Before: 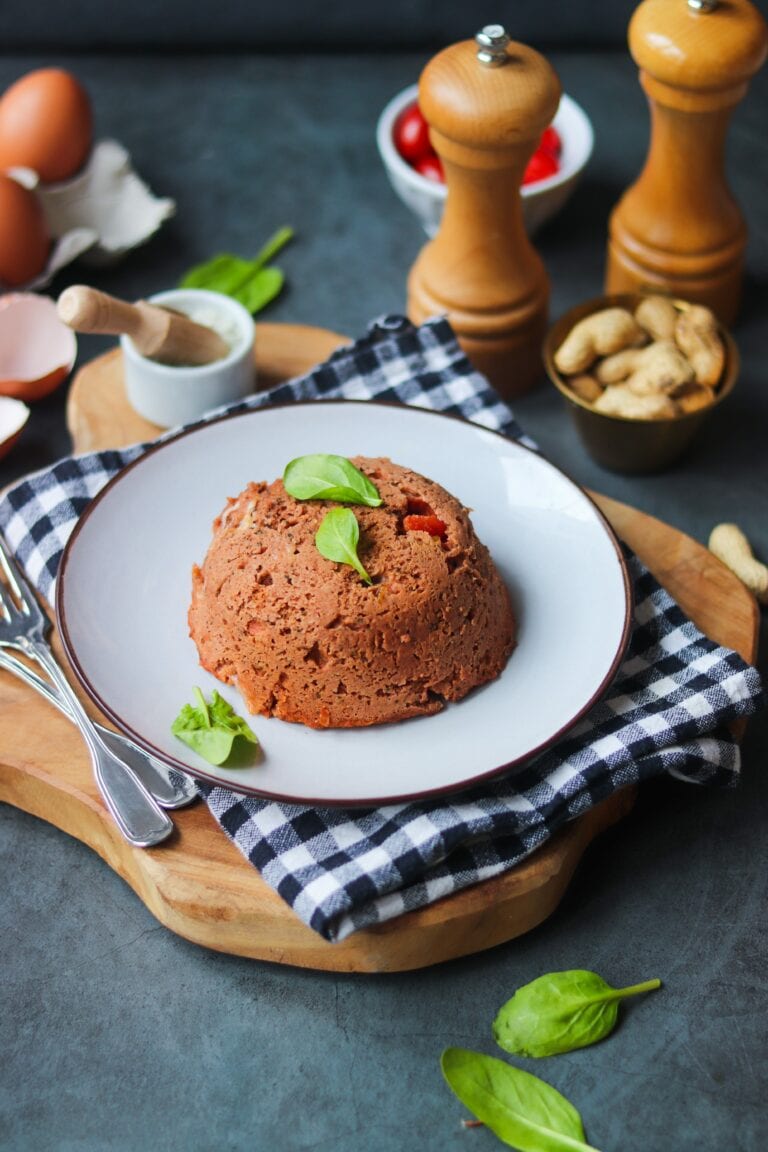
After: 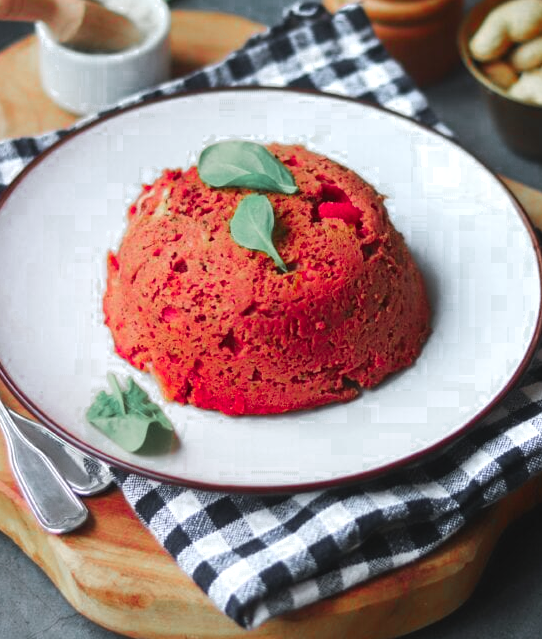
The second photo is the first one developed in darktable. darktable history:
sharpen: radius 2.918, amount 0.856, threshold 47.377
exposure: black level correction -0.004, exposure 0.049 EV, compensate highlight preservation false
crop: left 11.172%, top 27.25%, right 18.248%, bottom 17.201%
color zones: curves: ch0 [(0, 0.466) (0.128, 0.466) (0.25, 0.5) (0.375, 0.456) (0.5, 0.5) (0.625, 0.5) (0.737, 0.652) (0.875, 0.5)]; ch1 [(0, 0.603) (0.125, 0.618) (0.261, 0.348) (0.372, 0.353) (0.497, 0.363) (0.611, 0.45) (0.731, 0.427) (0.875, 0.518) (0.998, 0.652)]; ch2 [(0, 0.559) (0.125, 0.451) (0.253, 0.564) (0.37, 0.578) (0.5, 0.466) (0.625, 0.471) (0.731, 0.471) (0.88, 0.485)], mix 100.25%
